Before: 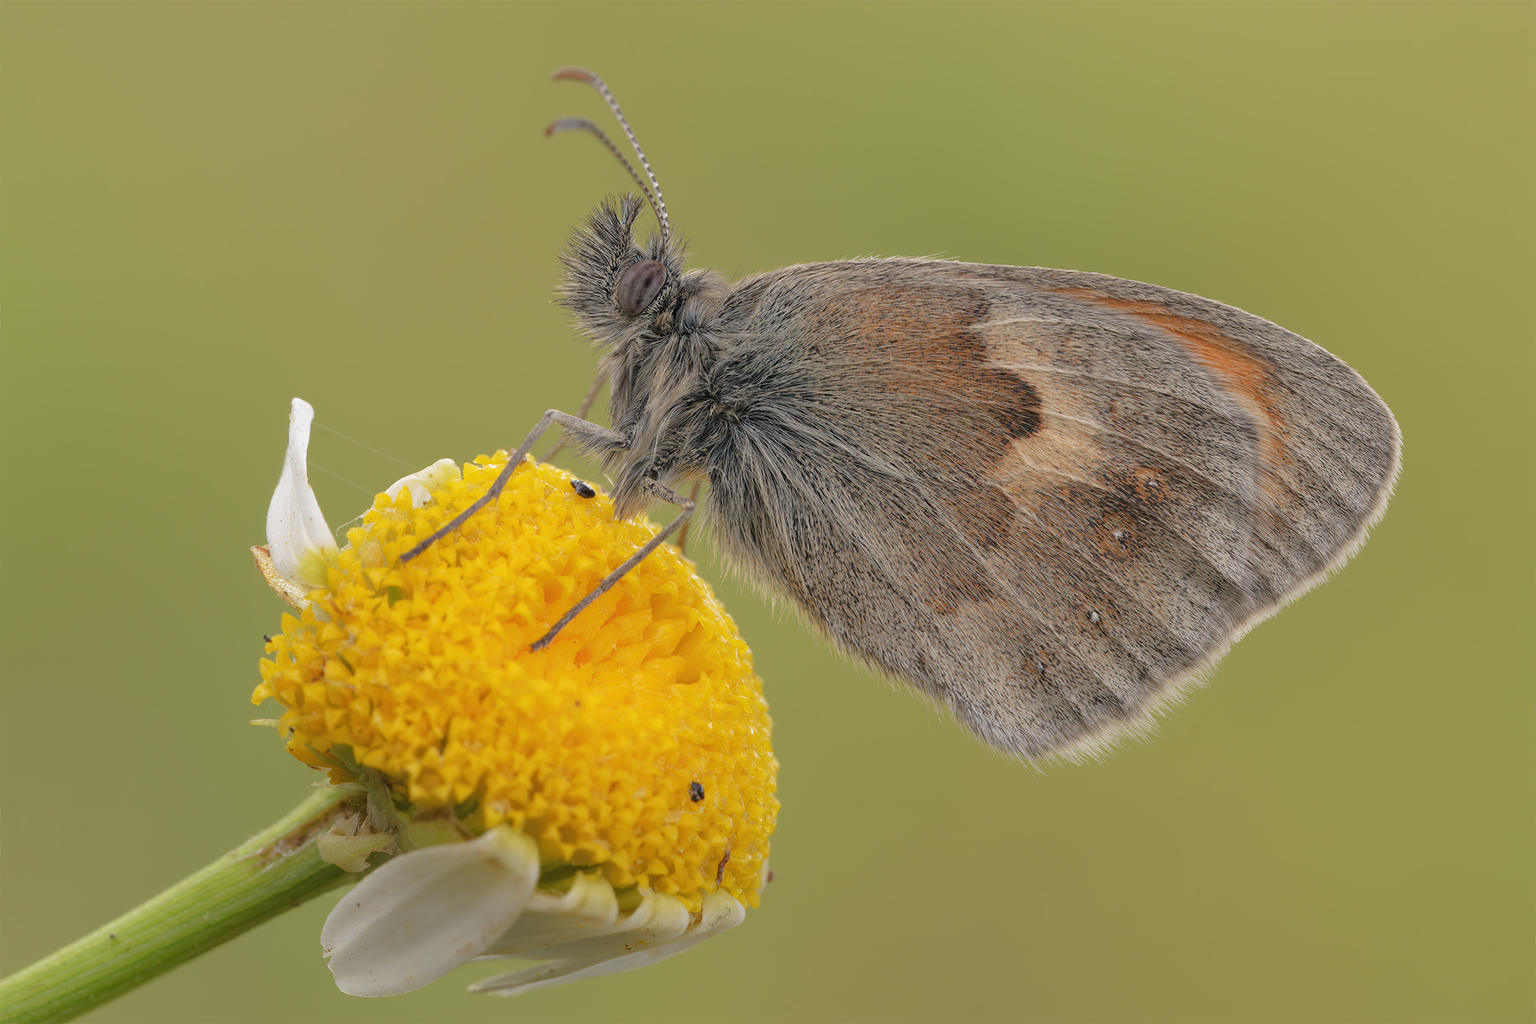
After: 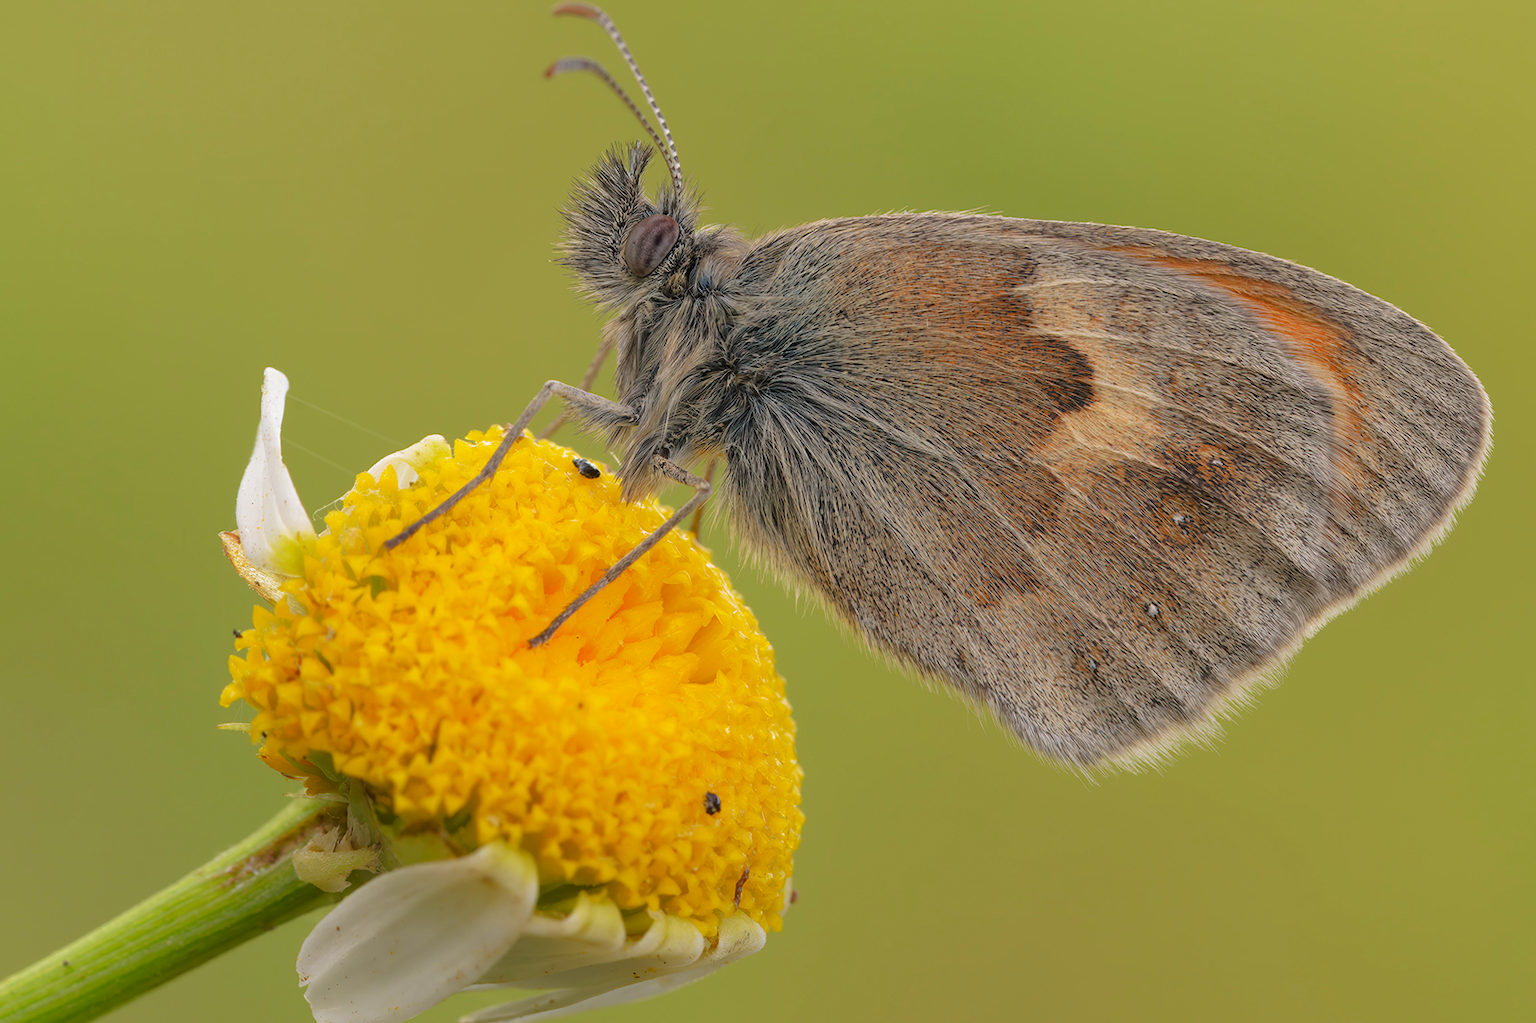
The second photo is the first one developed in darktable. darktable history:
velvia: strength 14.65%
contrast brightness saturation: contrast 0.085, saturation 0.284
crop: left 3.486%, top 6.439%, right 6.08%, bottom 3.222%
